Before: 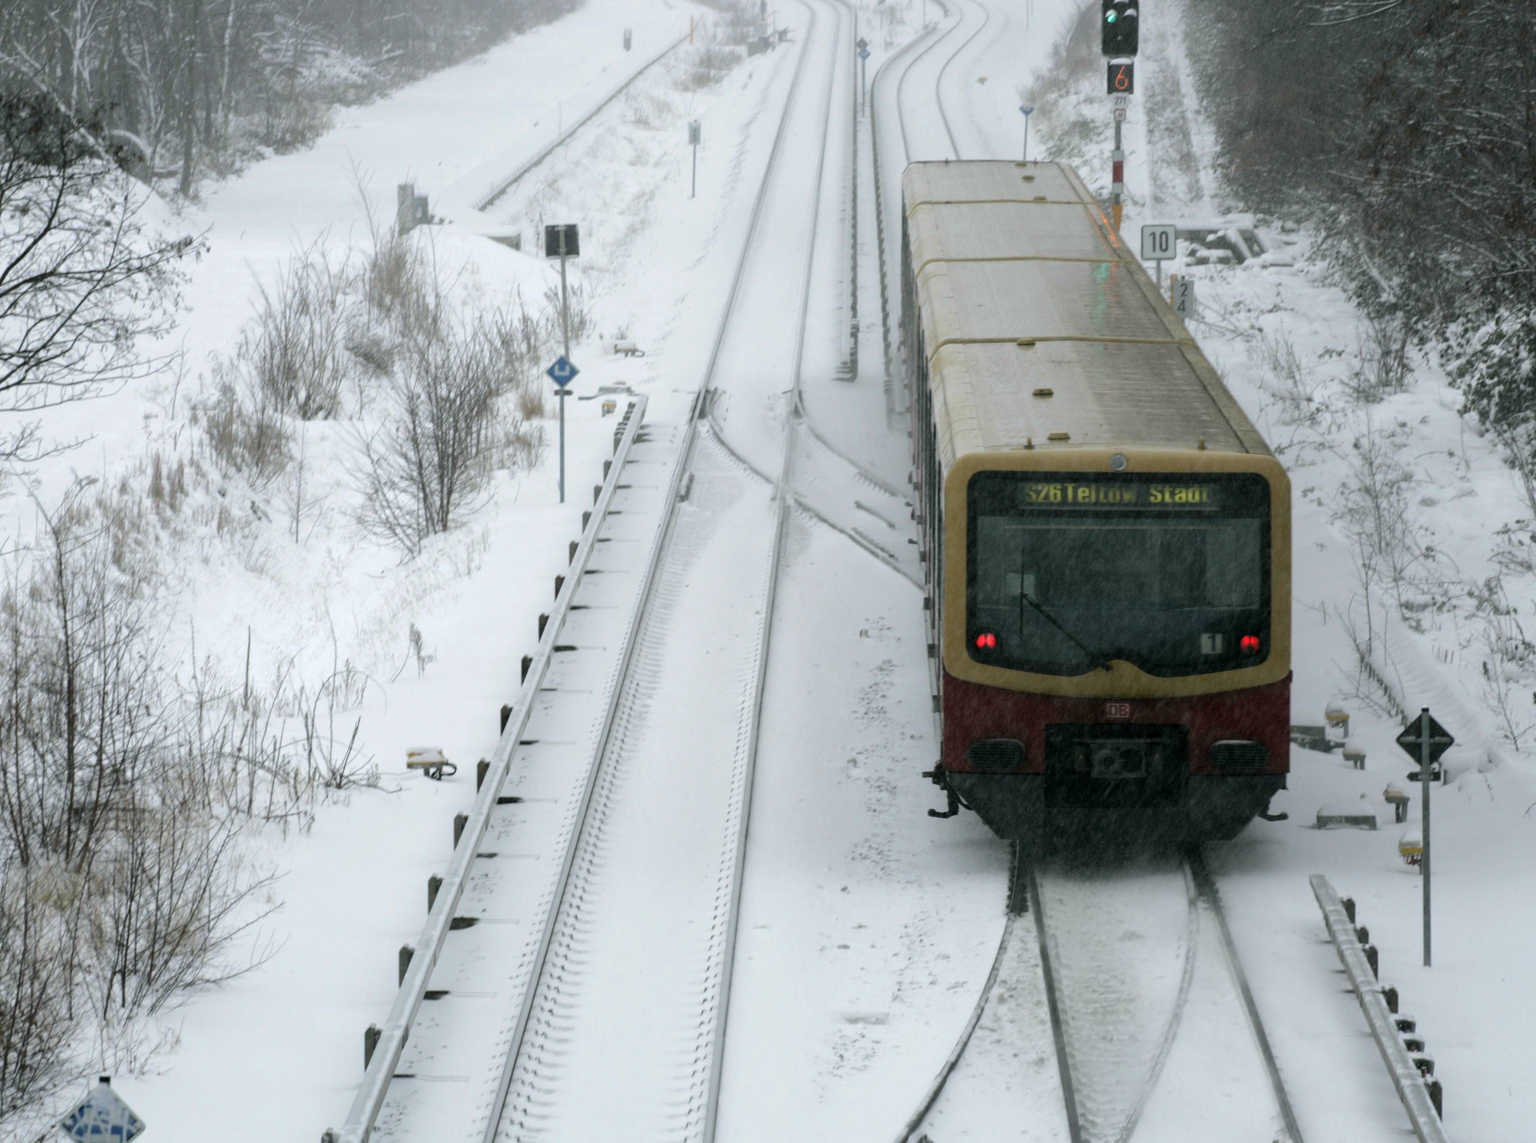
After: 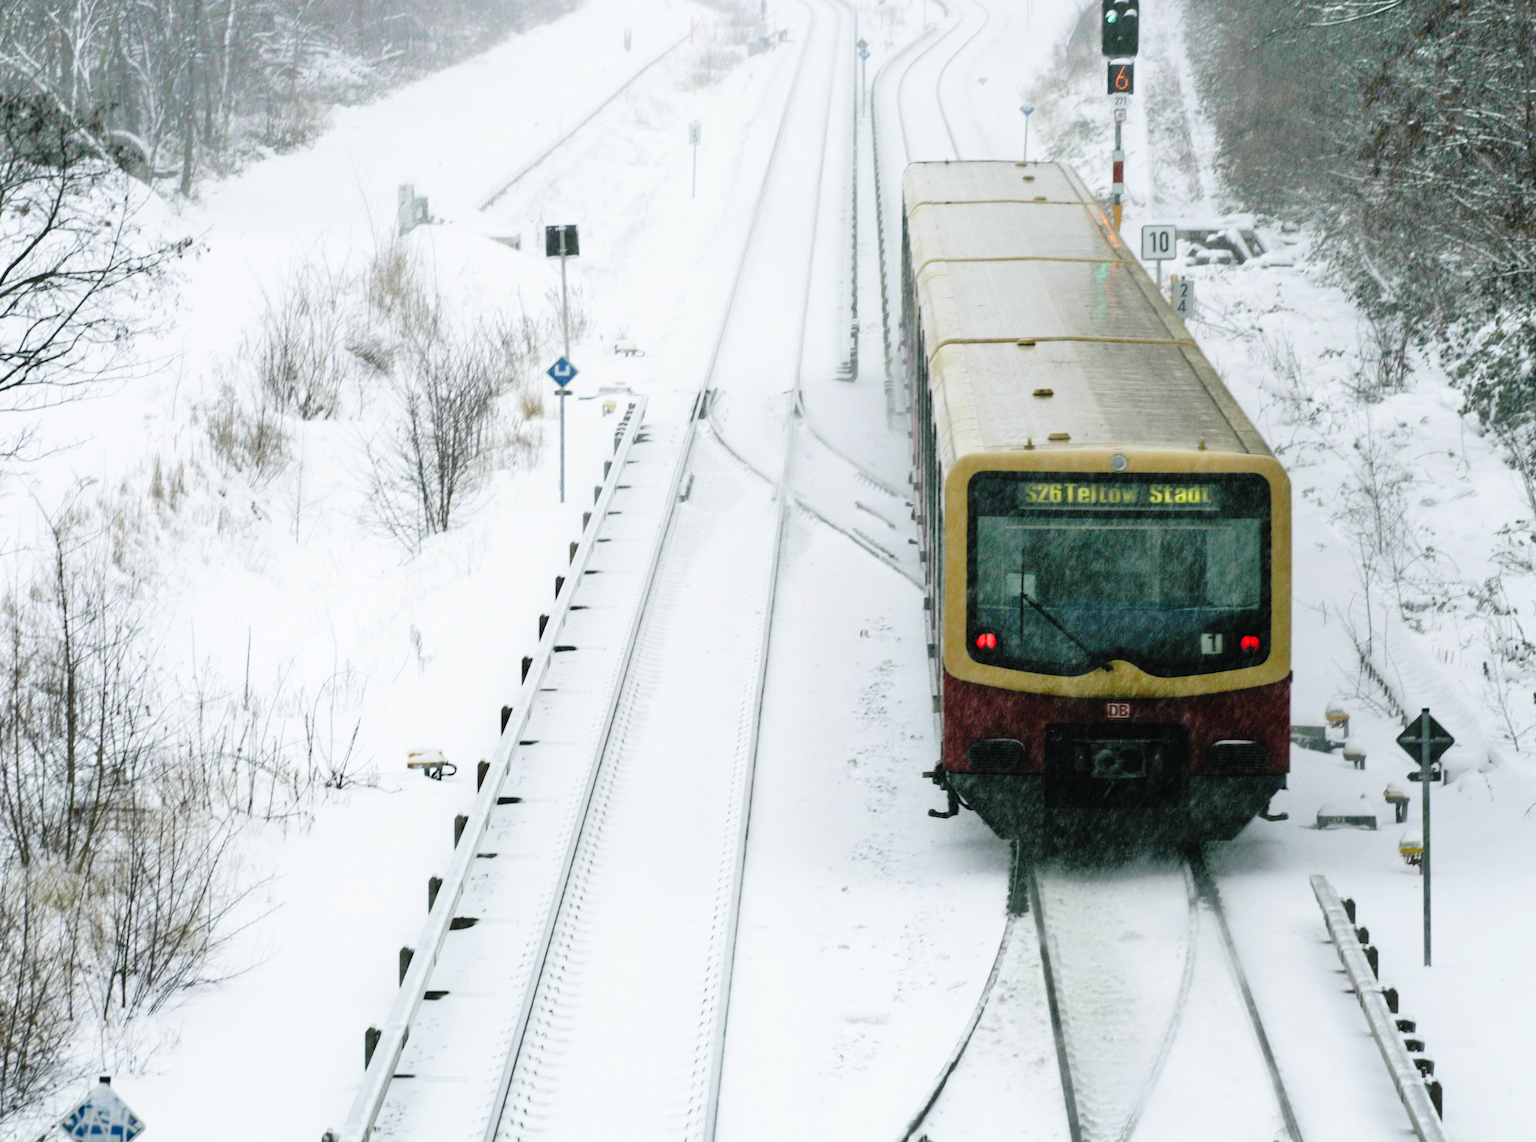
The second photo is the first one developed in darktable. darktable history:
color zones: curves: ch0 [(0, 0.5) (0.143, 0.5) (0.286, 0.5) (0.429, 0.5) (0.571, 0.5) (0.714, 0.476) (0.857, 0.5) (1, 0.5)]; ch2 [(0, 0.5) (0.143, 0.5) (0.286, 0.5) (0.429, 0.5) (0.571, 0.5) (0.714, 0.487) (0.857, 0.5) (1, 0.5)]
shadows and highlights: shadows -0.299, highlights 38.84
tone curve: curves: ch0 [(0, 0.023) (0.132, 0.075) (0.251, 0.186) (0.441, 0.476) (0.662, 0.757) (0.849, 0.927) (1, 0.99)]; ch1 [(0, 0) (0.447, 0.411) (0.483, 0.469) (0.498, 0.496) (0.518, 0.514) (0.561, 0.59) (0.606, 0.659) (0.657, 0.725) (0.869, 0.916) (1, 1)]; ch2 [(0, 0) (0.307, 0.315) (0.425, 0.438) (0.483, 0.477) (0.503, 0.503) (0.526, 0.553) (0.552, 0.601) (0.615, 0.669) (0.703, 0.797) (0.985, 0.966)], preserve colors none
tone equalizer: -7 EV 0.142 EV, -6 EV 0.623 EV, -5 EV 1.13 EV, -4 EV 1.3 EV, -3 EV 1.18 EV, -2 EV 0.6 EV, -1 EV 0.15 EV
